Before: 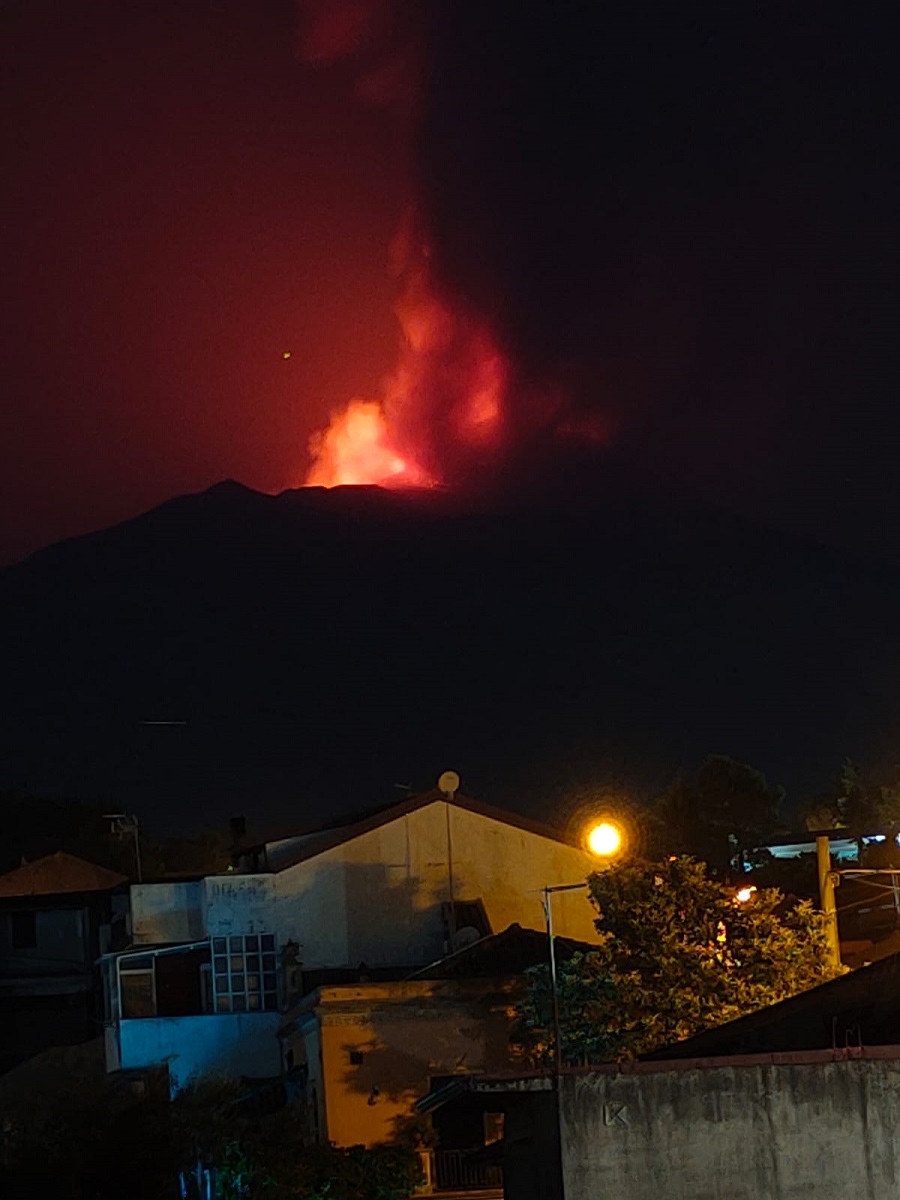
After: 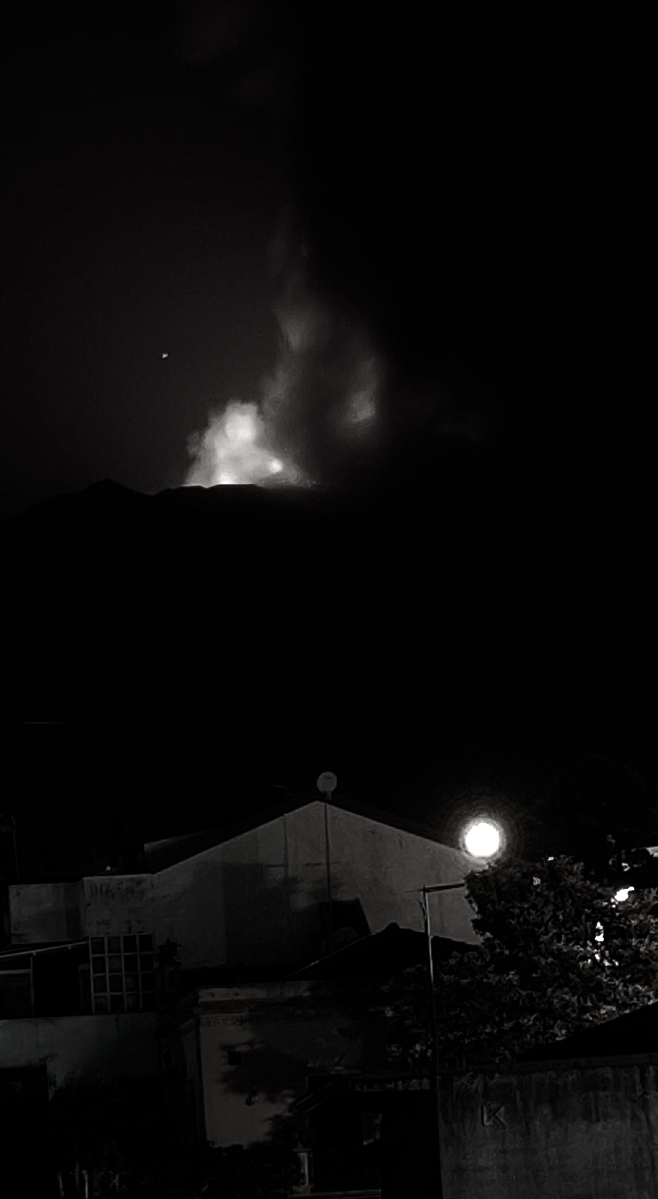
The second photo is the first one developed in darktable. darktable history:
crop: left 13.571%, right 13.31%
contrast brightness saturation: contrast -0.026, brightness -0.604, saturation -0.982
exposure: exposure 0.648 EV, compensate exposure bias true, compensate highlight preservation false
color balance rgb: perceptual saturation grading › global saturation 18.927%
